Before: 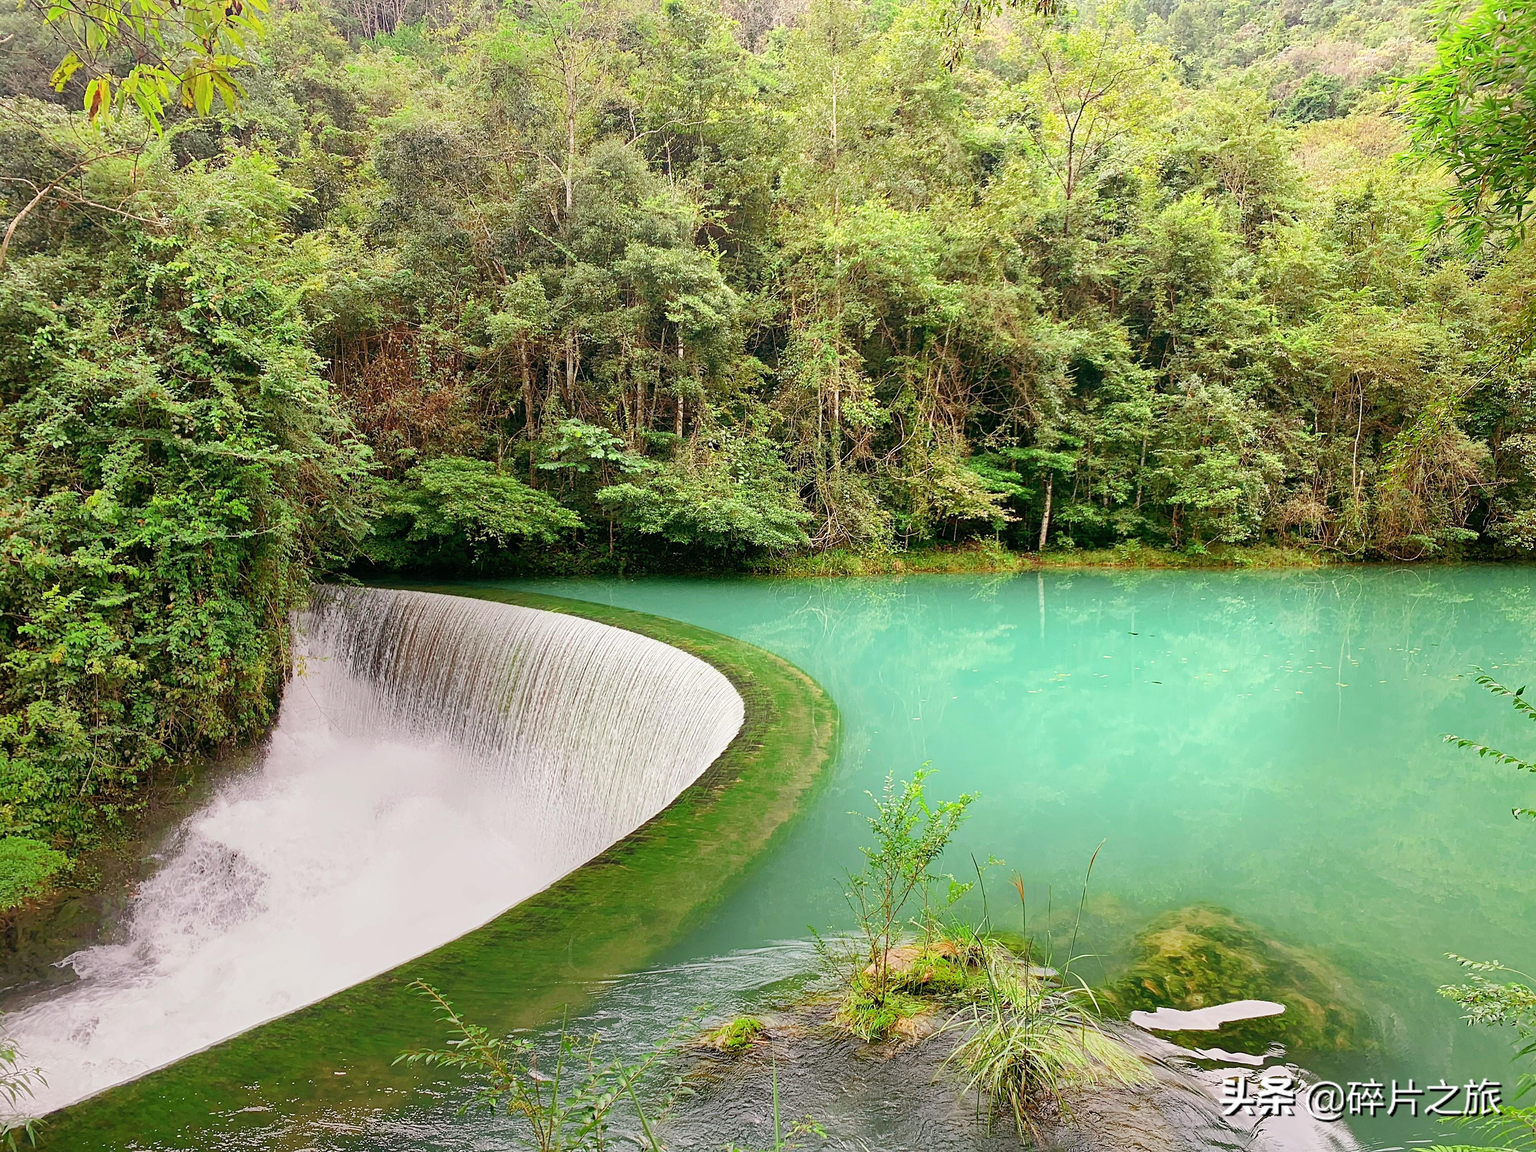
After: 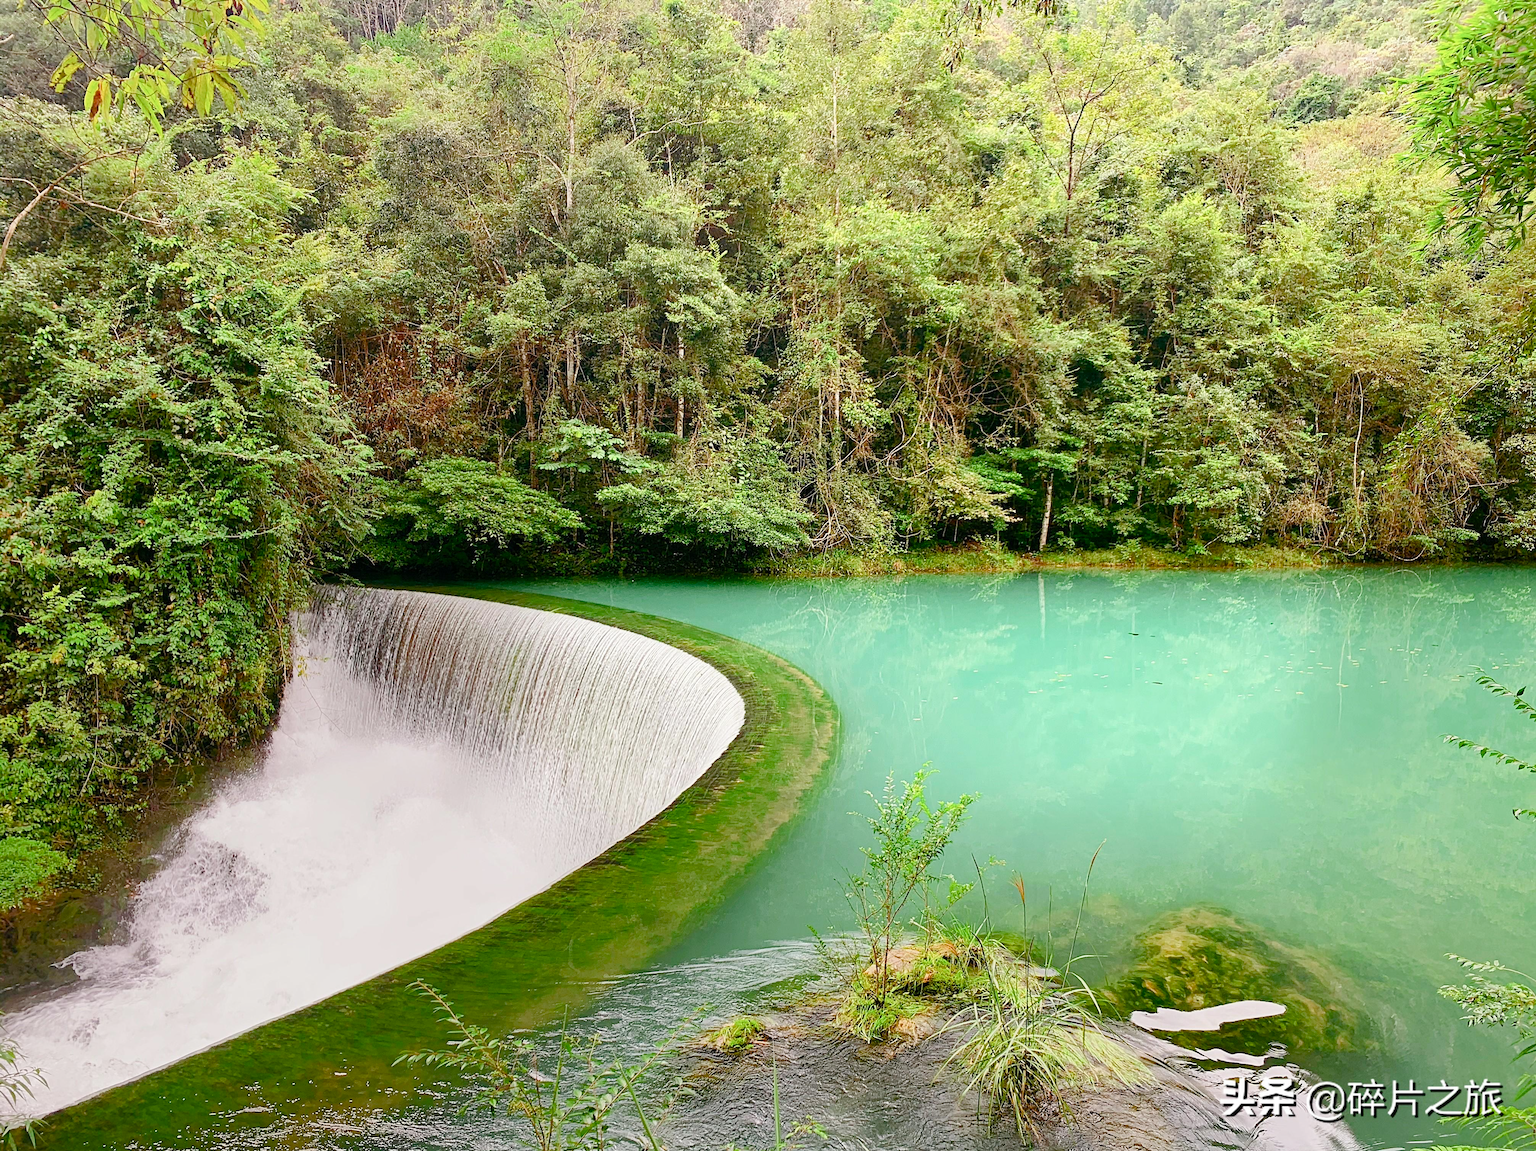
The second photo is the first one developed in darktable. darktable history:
color balance rgb: perceptual saturation grading › global saturation 20%, perceptual saturation grading › highlights -25%, perceptual saturation grading › shadows 50%, global vibrance -25%
contrast brightness saturation: contrast 0.1, brightness 0.02, saturation 0.02
